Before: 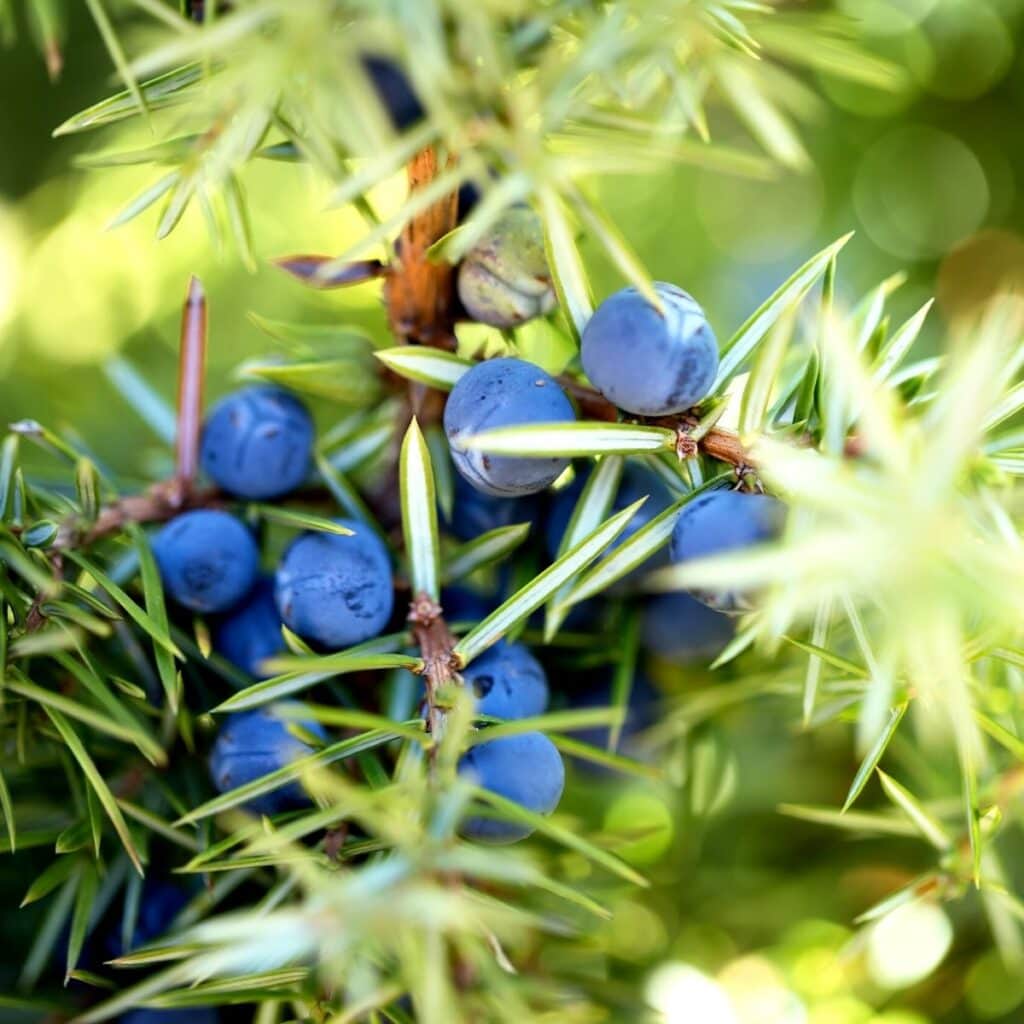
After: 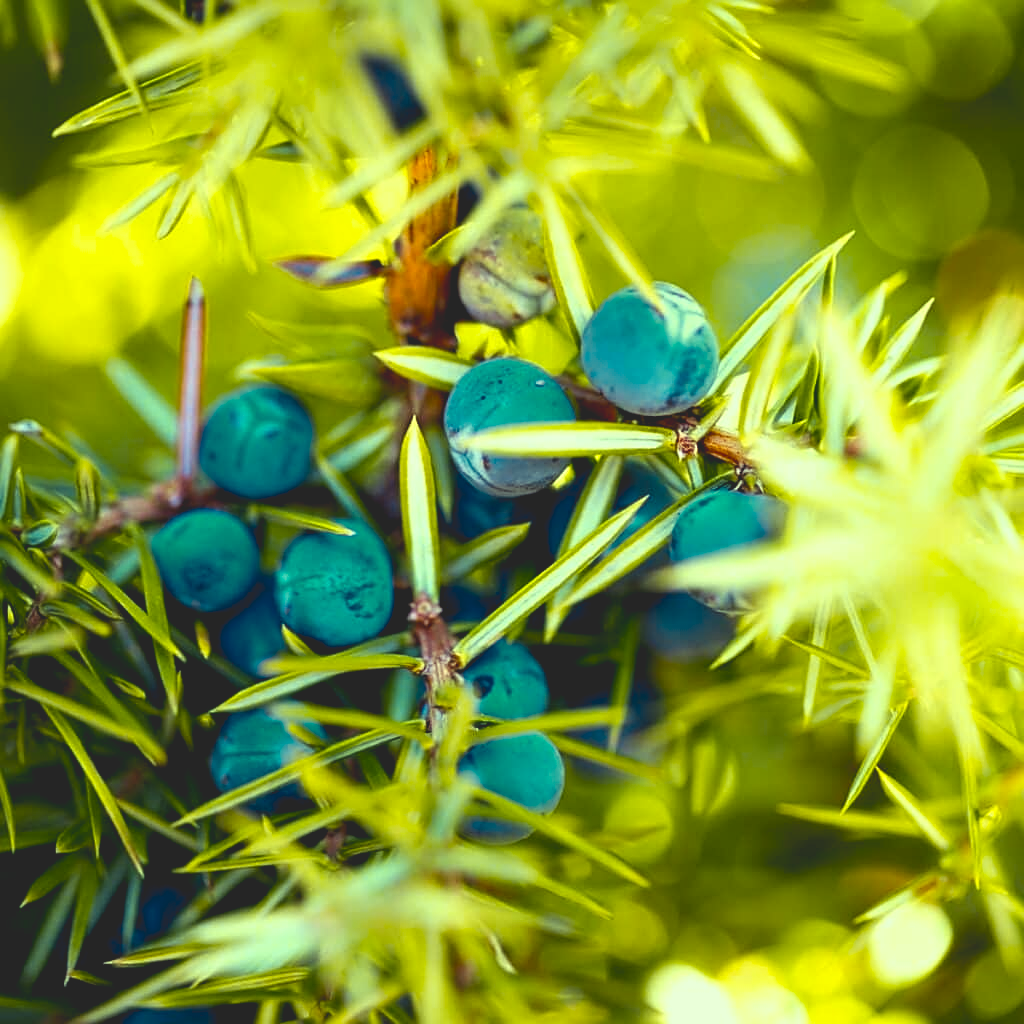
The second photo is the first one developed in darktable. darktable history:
color balance rgb: highlights gain › luminance 15.347%, highlights gain › chroma 6.914%, highlights gain › hue 125.53°, global offset › luminance 1.978%, perceptual saturation grading › global saturation 31.258%
sharpen: on, module defaults
exposure: black level correction 0.009, exposure -0.167 EV, compensate exposure bias true, compensate highlight preservation false
color zones: curves: ch0 [(0.254, 0.492) (0.724, 0.62)]; ch1 [(0.25, 0.528) (0.719, 0.796)]; ch2 [(0, 0.472) (0.25, 0.5) (0.73, 0.184)]
